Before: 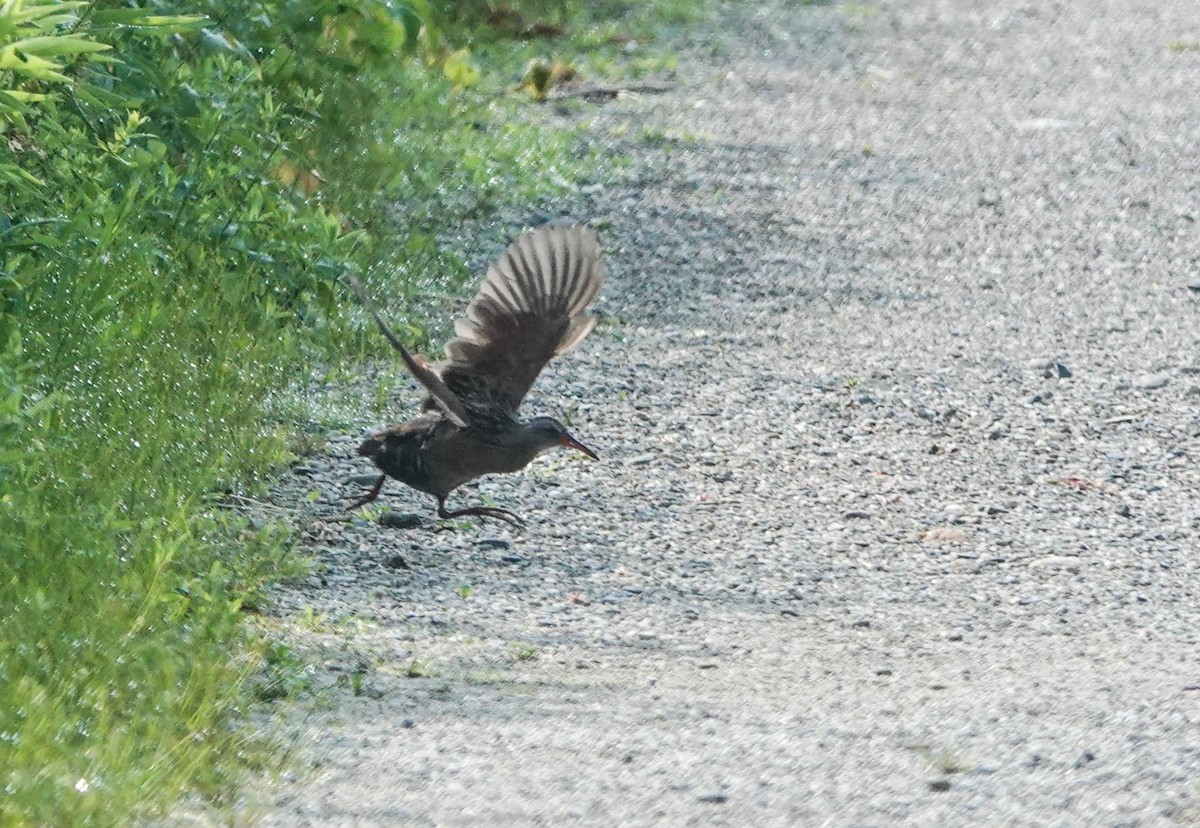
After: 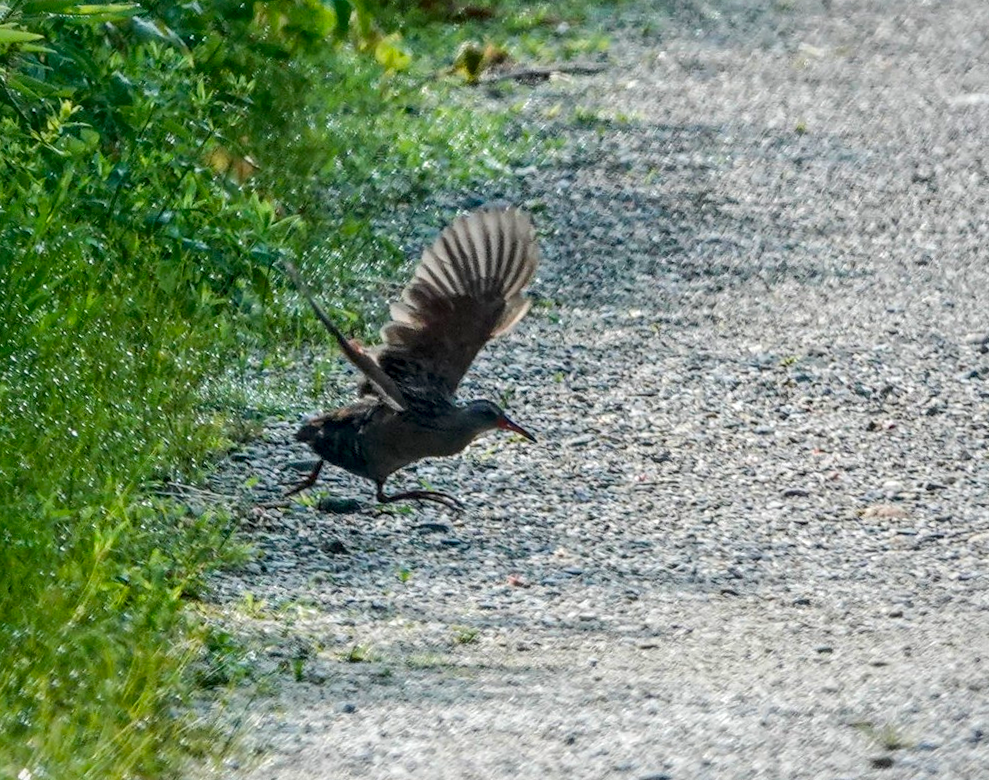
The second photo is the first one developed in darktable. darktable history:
color balance rgb: global offset › luminance -0.98%, perceptual saturation grading › global saturation 16.176%, global vibrance 20%
vignetting: fall-off radius 94.05%, brightness -0.368, saturation 0.007
contrast brightness saturation: contrast 0.07, brightness -0.126, saturation 0.062
crop and rotate: angle 0.884°, left 4.308%, top 1.154%, right 11.384%, bottom 2.436%
local contrast: on, module defaults
